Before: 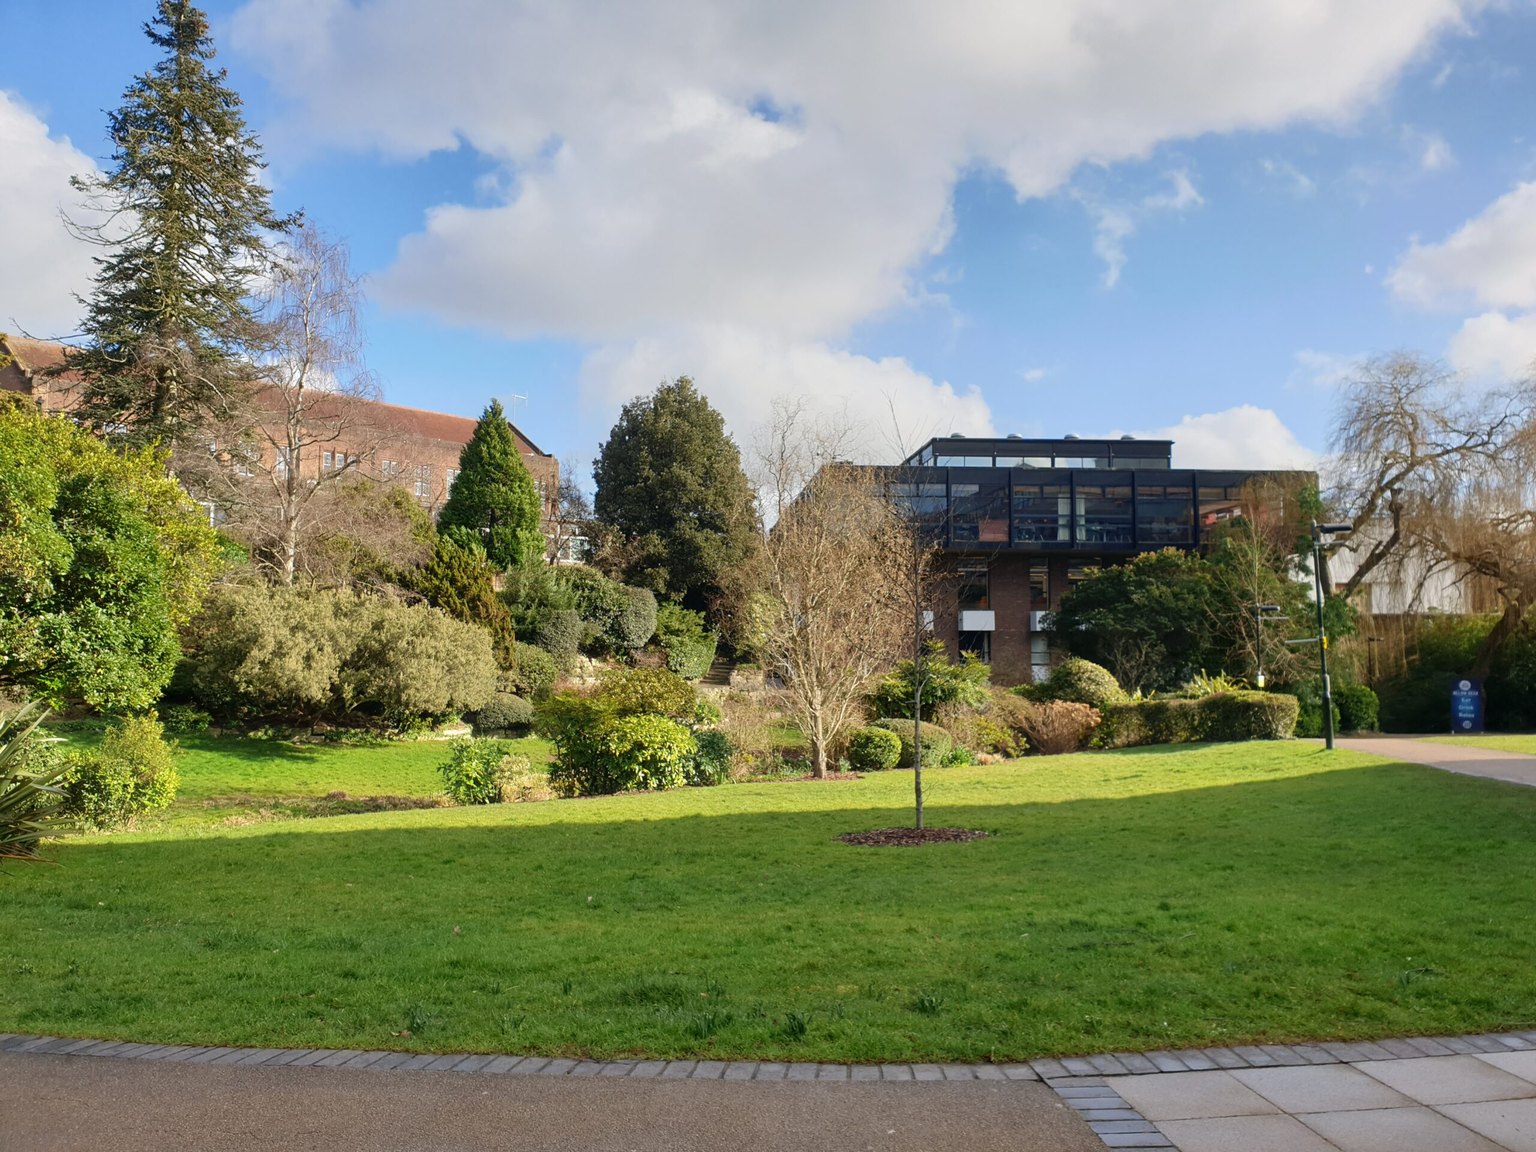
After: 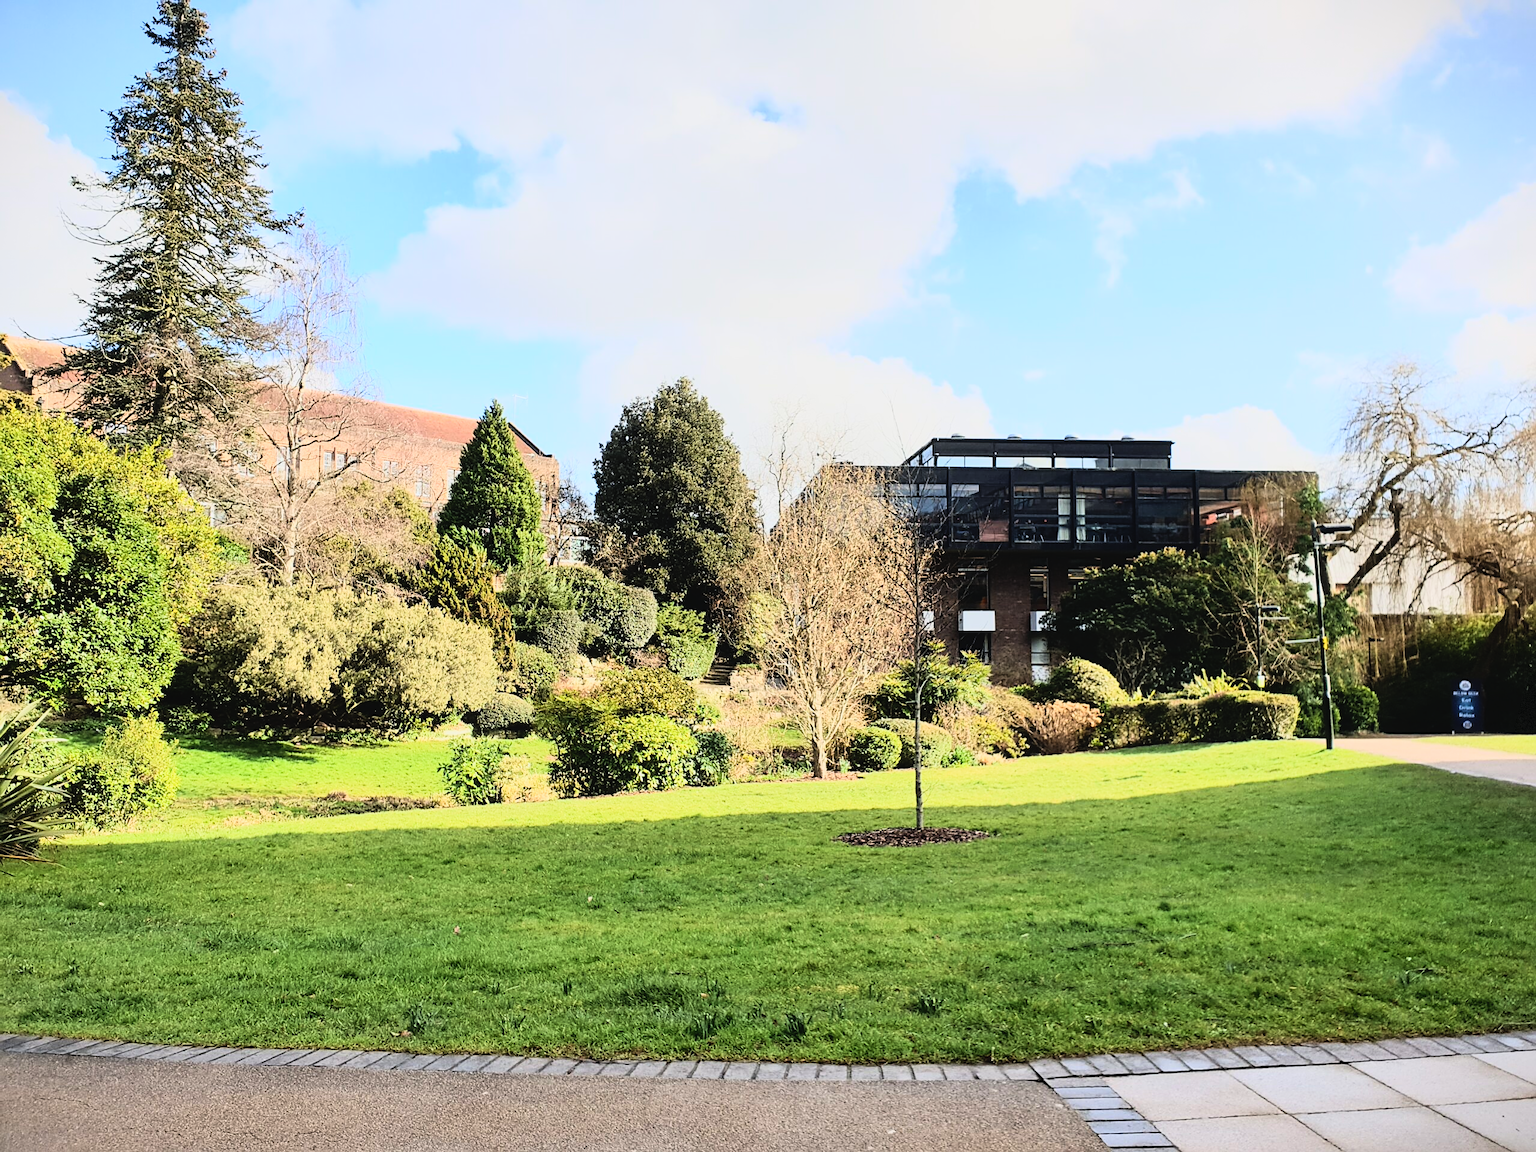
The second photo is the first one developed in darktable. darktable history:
contrast brightness saturation: contrast -0.08, brightness -0.04, saturation -0.11
rgb curve: curves: ch0 [(0, 0) (0.21, 0.15) (0.24, 0.21) (0.5, 0.75) (0.75, 0.96) (0.89, 0.99) (1, 1)]; ch1 [(0, 0.02) (0.21, 0.13) (0.25, 0.2) (0.5, 0.67) (0.75, 0.9) (0.89, 0.97) (1, 1)]; ch2 [(0, 0.02) (0.21, 0.13) (0.25, 0.2) (0.5, 0.67) (0.75, 0.9) (0.89, 0.97) (1, 1)], compensate middle gray true
sharpen: on, module defaults
vignetting: fall-off start 100%, fall-off radius 71%, brightness -0.434, saturation -0.2, width/height ratio 1.178, dithering 8-bit output, unbound false
